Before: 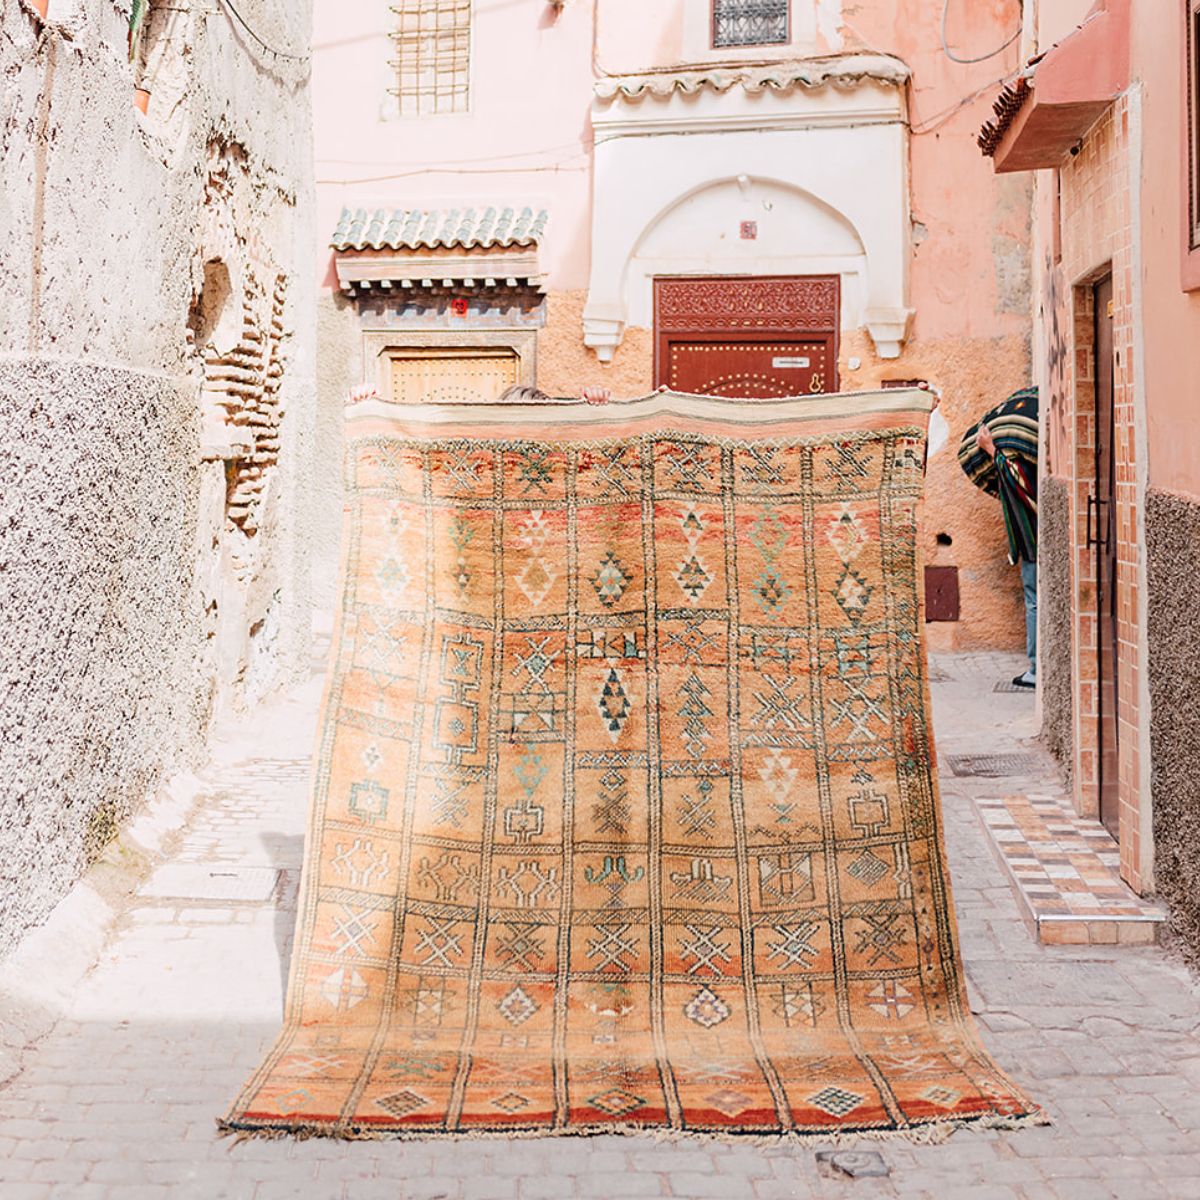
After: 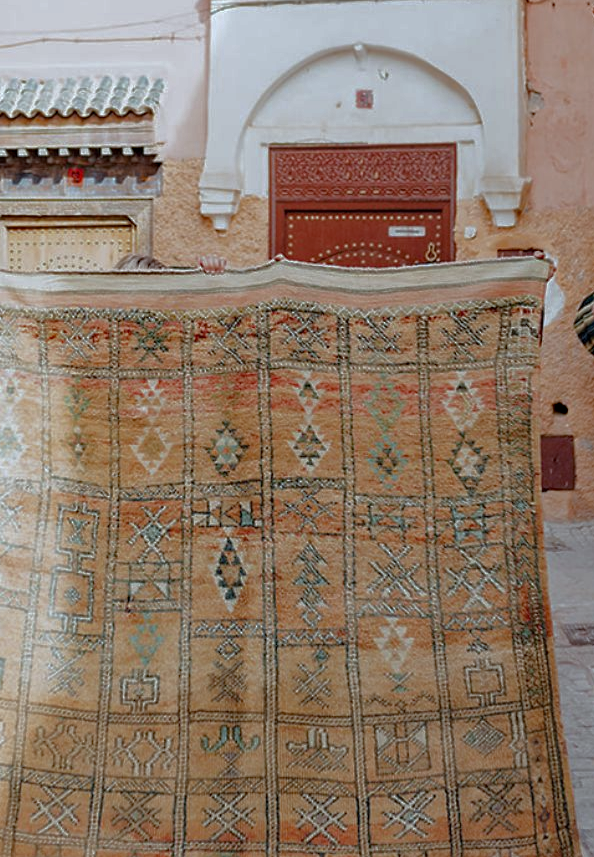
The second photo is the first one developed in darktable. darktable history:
base curve: curves: ch0 [(0, 0) (0.826, 0.587) (1, 1)]
haze removal: compatibility mode true, adaptive false
crop: left 32.075%, top 10.976%, right 18.355%, bottom 17.596%
white balance: red 0.925, blue 1.046
